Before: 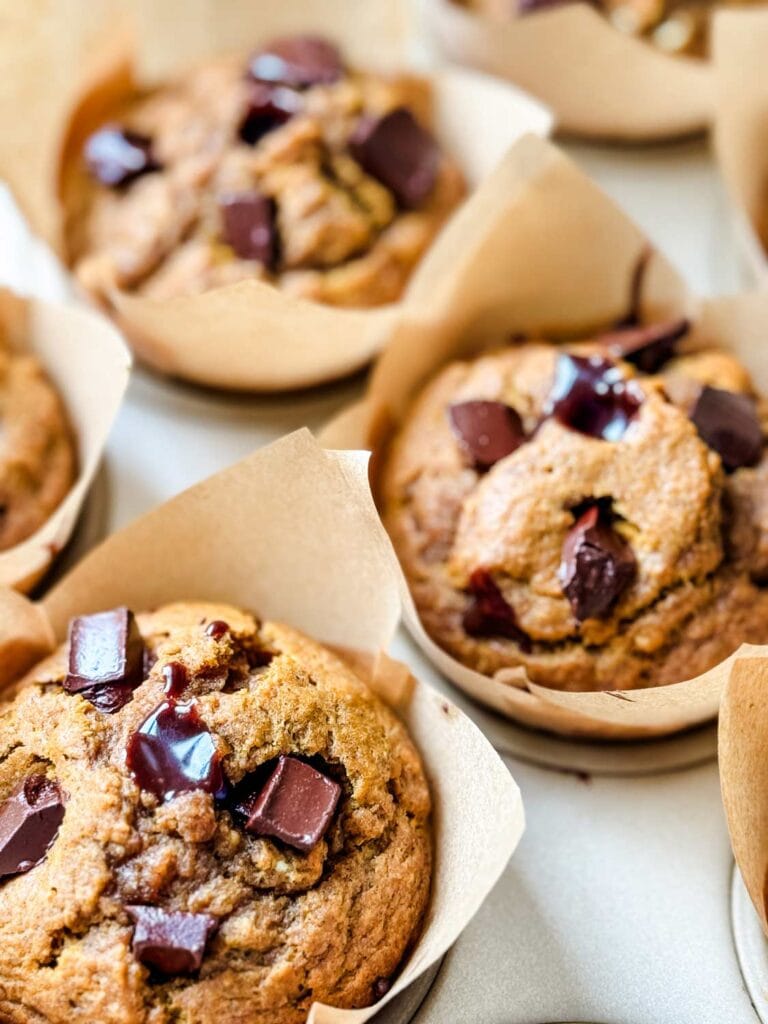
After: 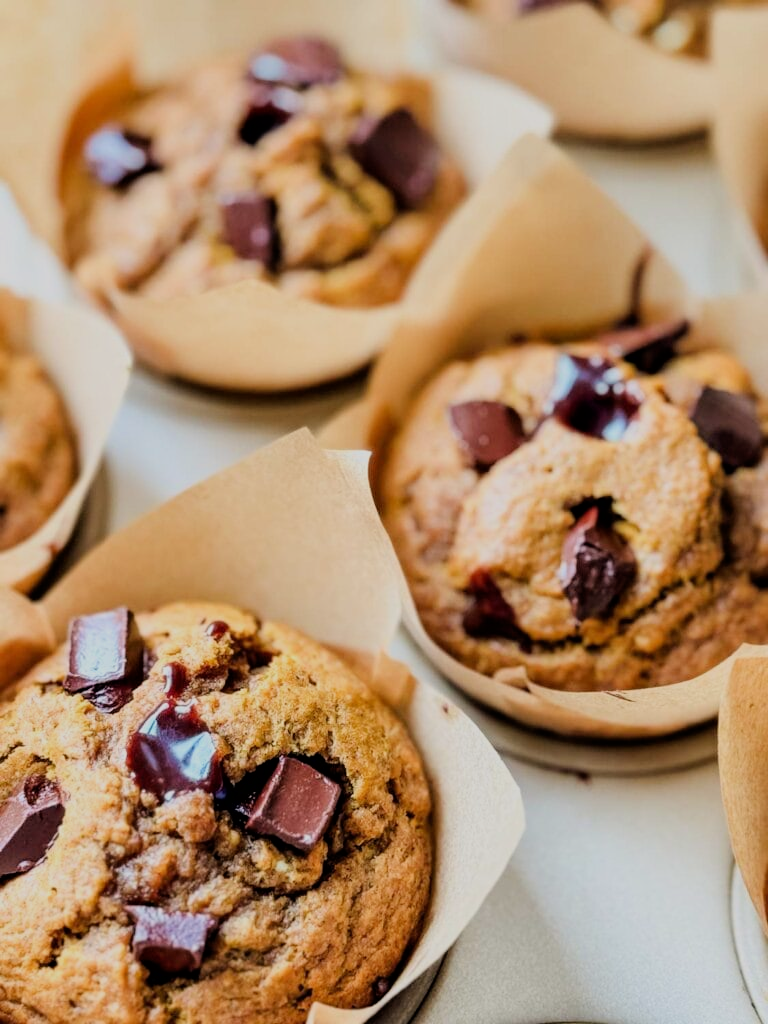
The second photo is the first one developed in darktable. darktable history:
filmic rgb: black relative exposure -7.65 EV, white relative exposure 4.56 EV, hardness 3.61, color science v6 (2022)
white balance: emerald 1
